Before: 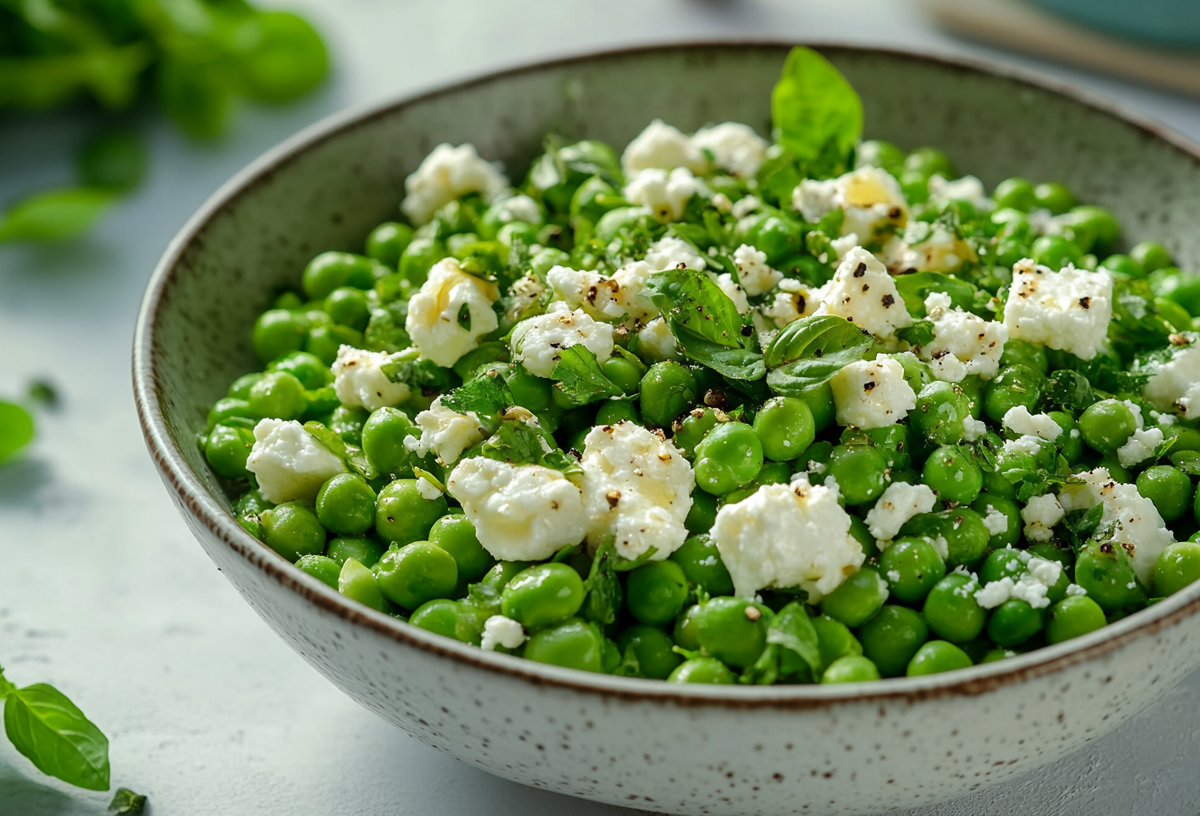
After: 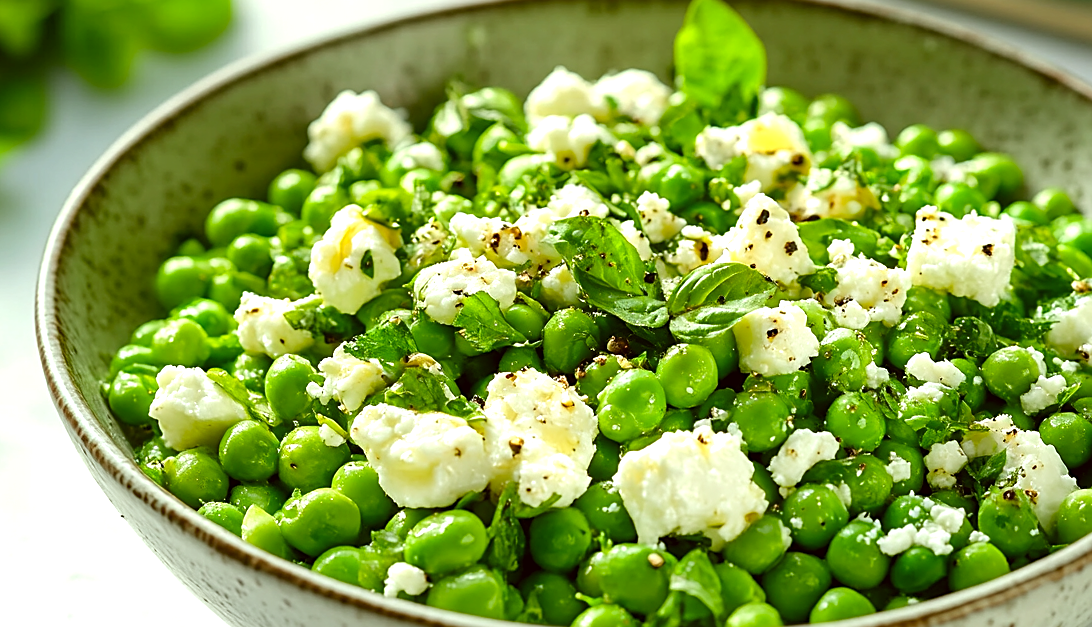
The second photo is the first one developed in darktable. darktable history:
sharpen: on, module defaults
white balance: red 0.983, blue 1.036
exposure: exposure 0.77 EV, compensate highlight preservation false
crop: left 8.155%, top 6.611%, bottom 15.385%
color correction: highlights a* -1.43, highlights b* 10.12, shadows a* 0.395, shadows b* 19.35
